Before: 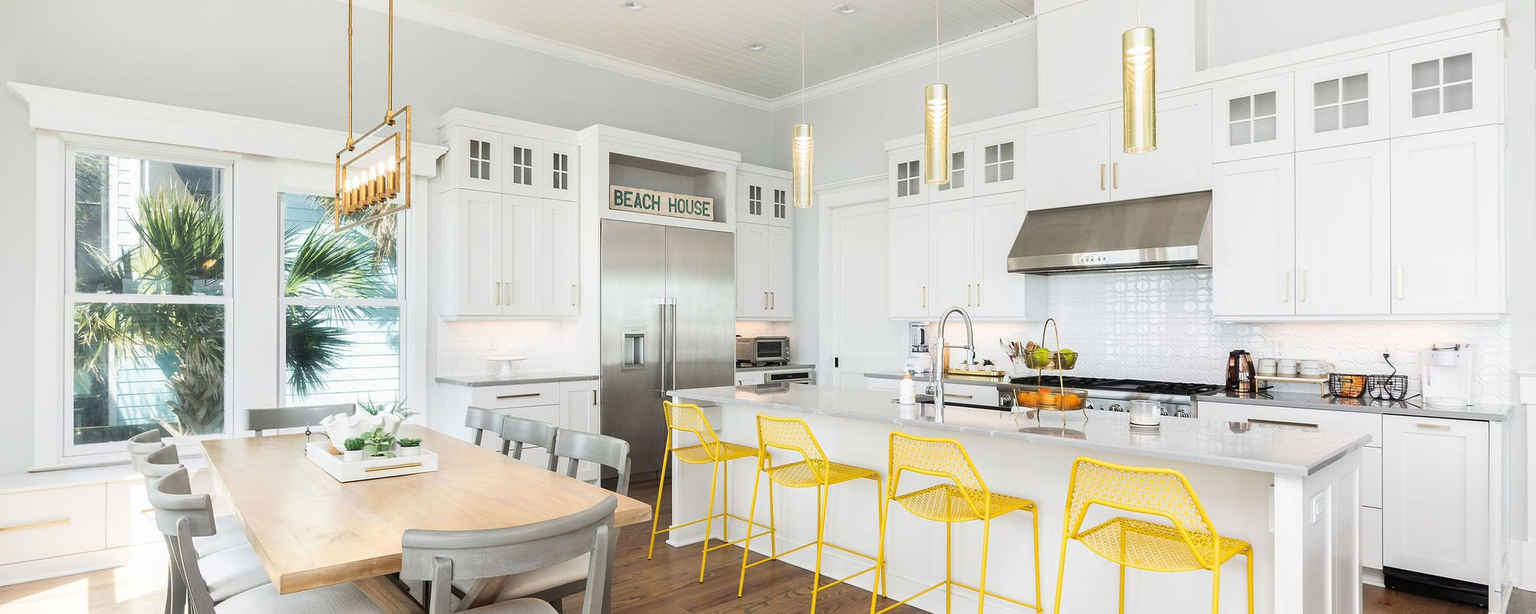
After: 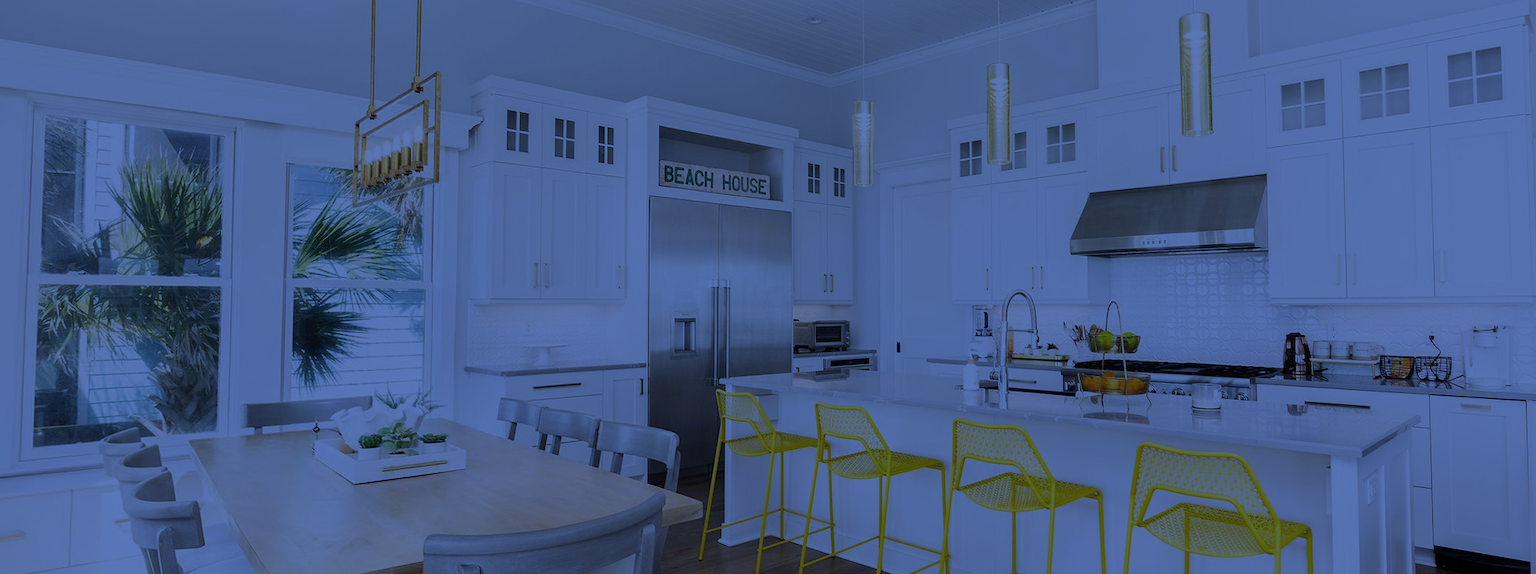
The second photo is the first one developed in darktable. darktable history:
white balance: red 0.766, blue 1.537
rotate and perspective: rotation -0.013°, lens shift (vertical) -0.027, lens shift (horizontal) 0.178, crop left 0.016, crop right 0.989, crop top 0.082, crop bottom 0.918
exposure: exposure -2.446 EV, compensate highlight preservation false
crop and rotate: left 2.536%, right 1.107%, bottom 2.246%
